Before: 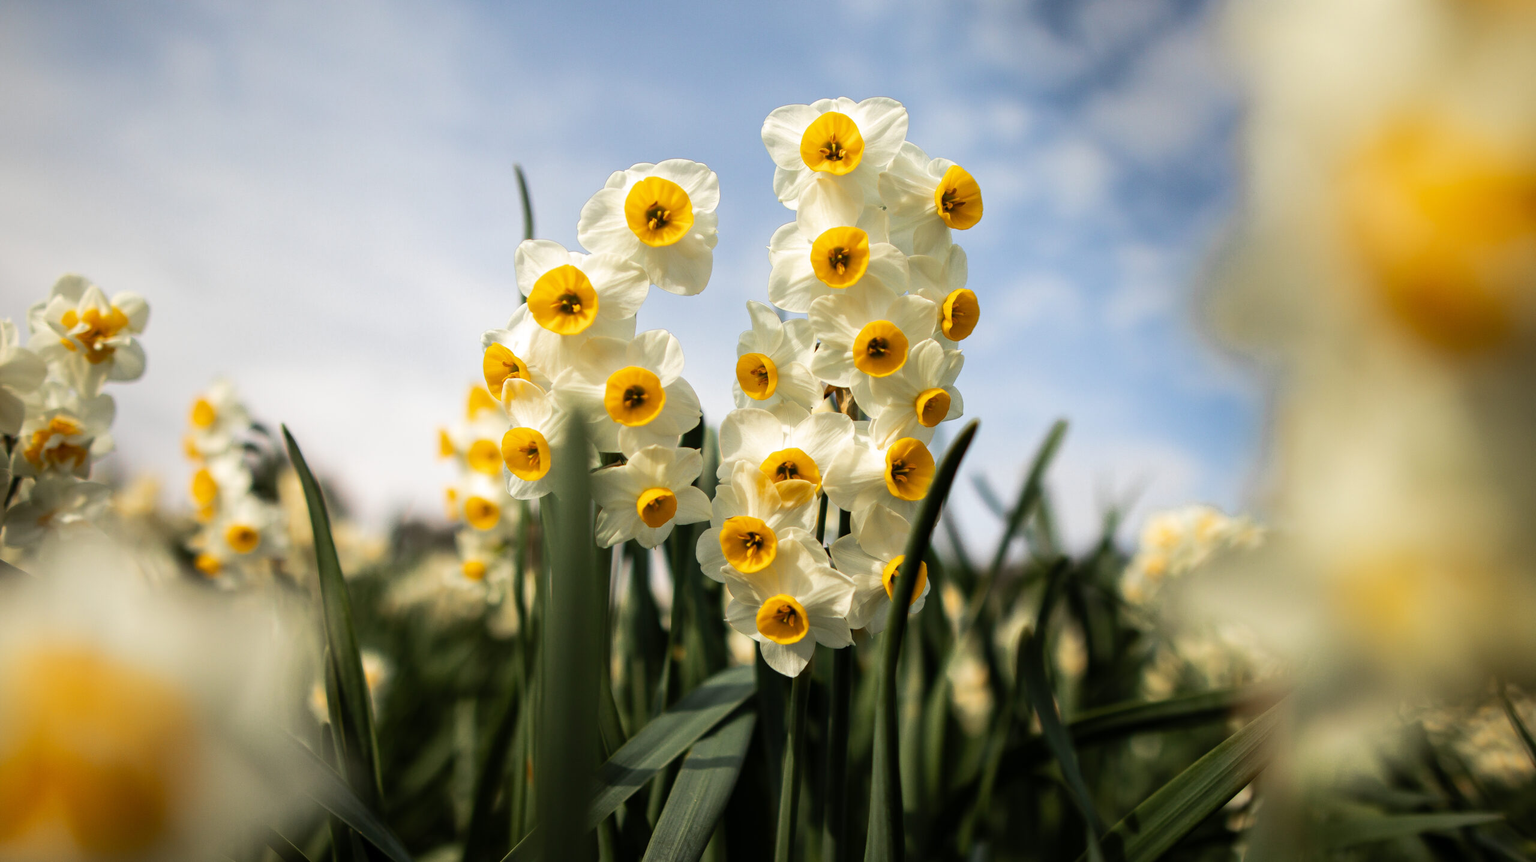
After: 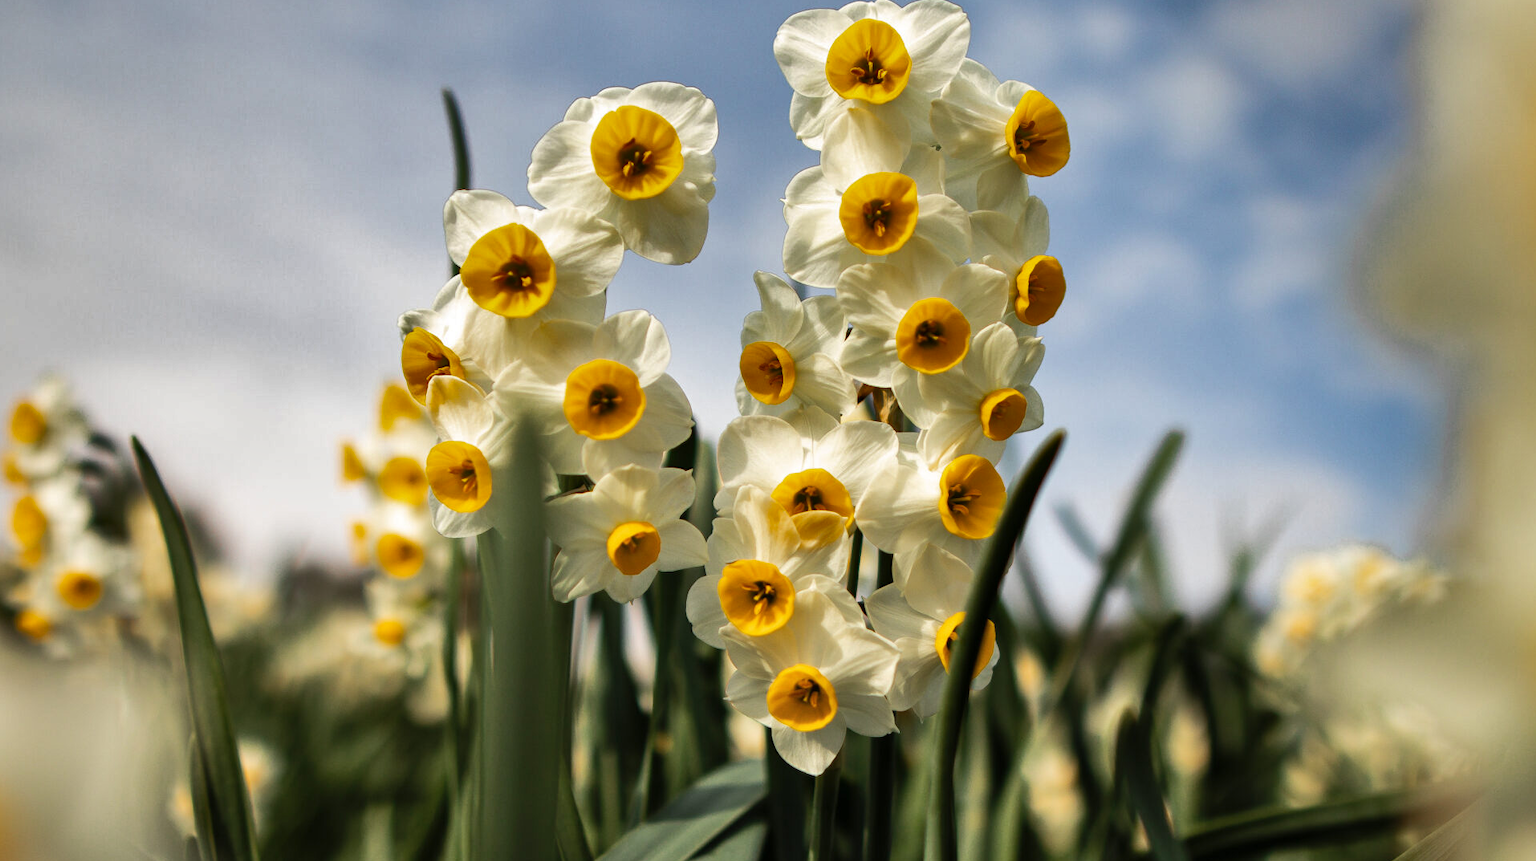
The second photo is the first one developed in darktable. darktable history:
shadows and highlights: radius 100.71, shadows 50.39, highlights -65.29, soften with gaussian
crop and rotate: left 11.939%, top 11.39%, right 13.289%, bottom 13.826%
